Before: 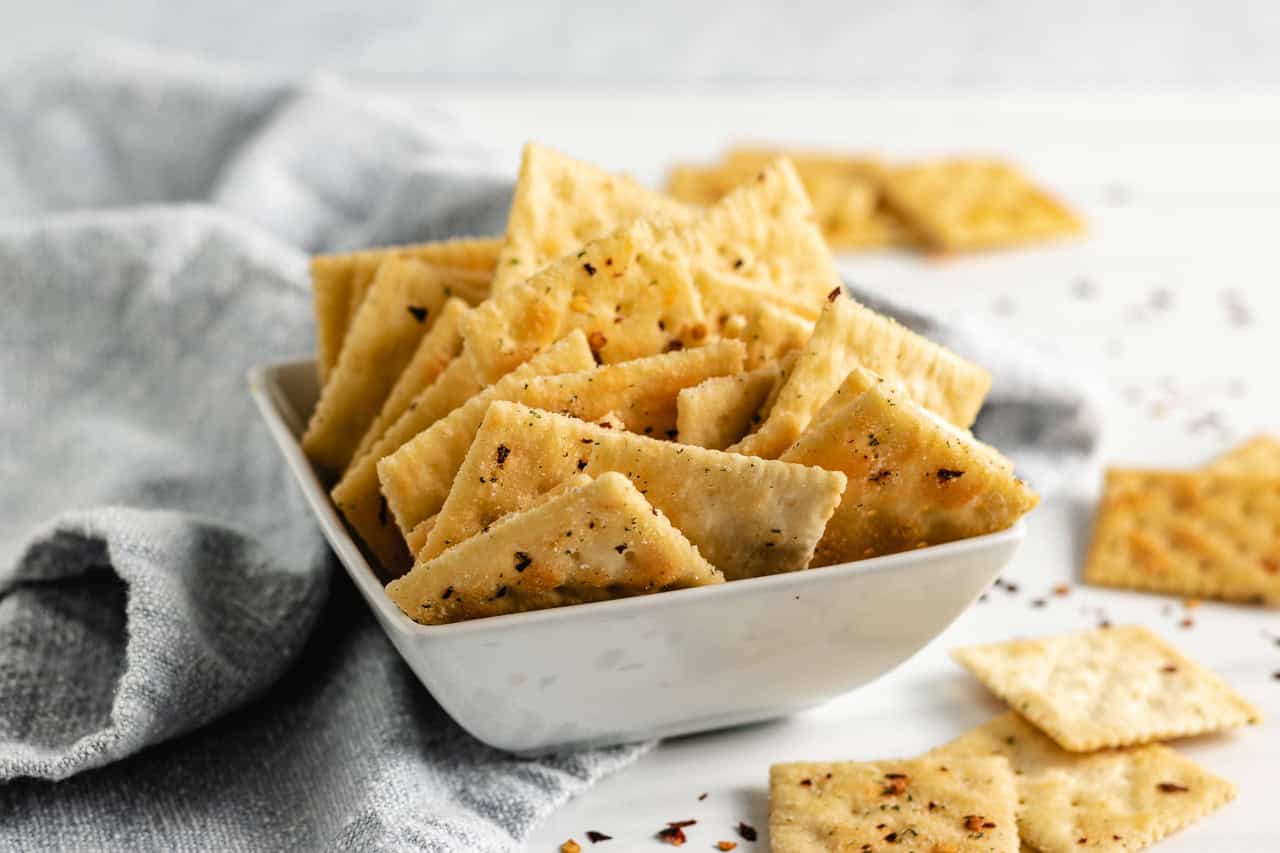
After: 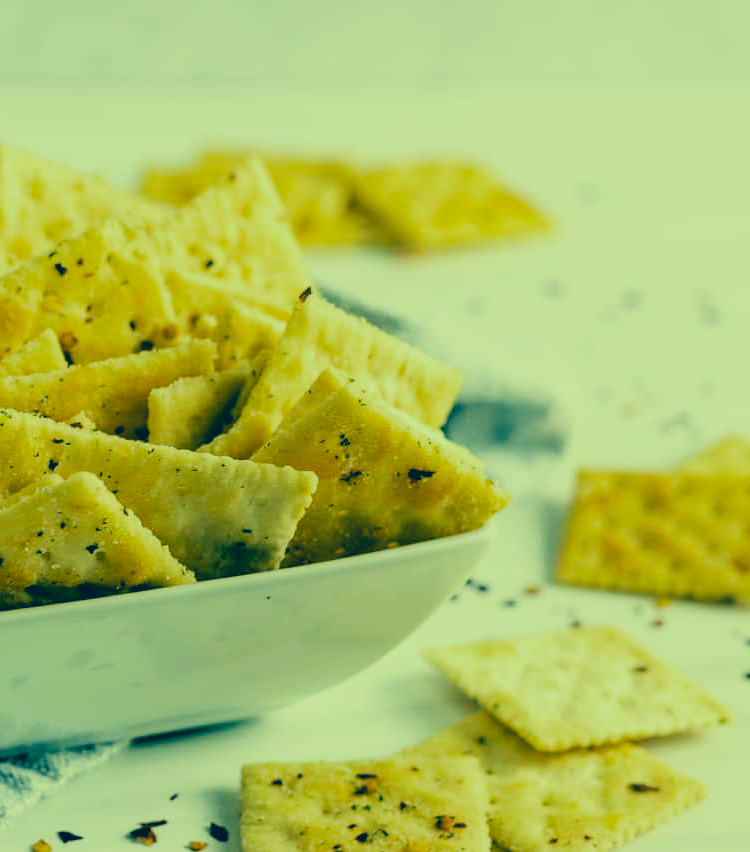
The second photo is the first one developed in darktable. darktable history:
color correction: highlights a* -15.58, highlights b* 40, shadows a* -40, shadows b* -26.18
filmic rgb: black relative exposure -5 EV, hardness 2.88, contrast 1.1
crop: left 41.402%
